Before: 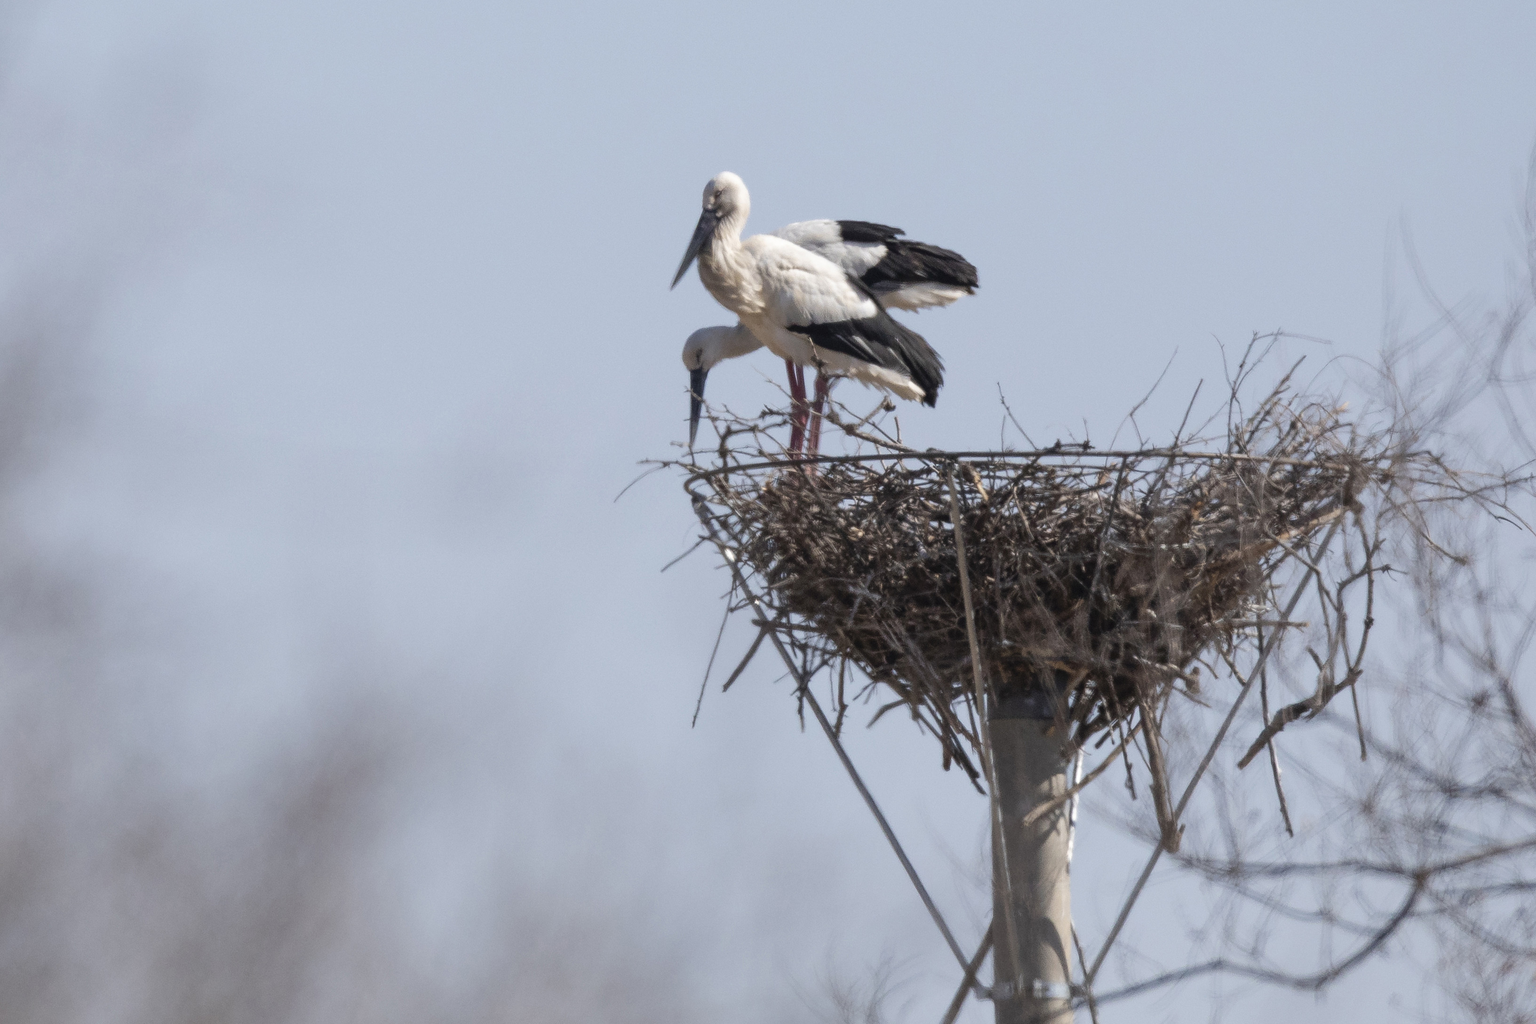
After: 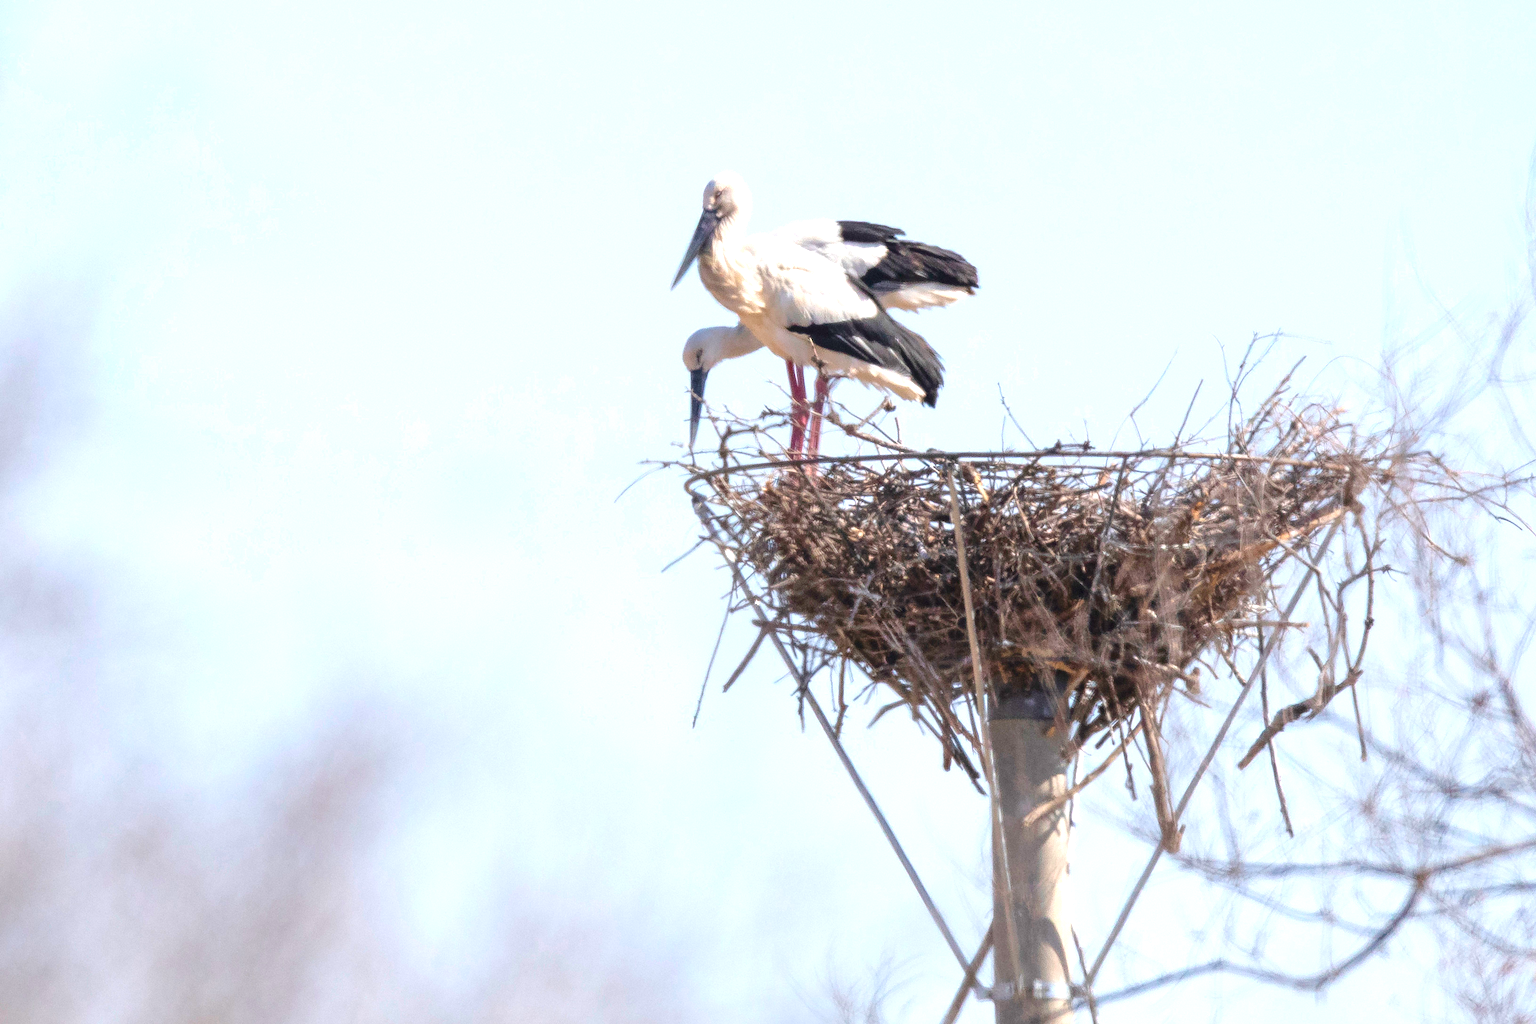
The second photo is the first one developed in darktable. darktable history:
color balance rgb: perceptual saturation grading › global saturation 25%, perceptual brilliance grading › mid-tones 10%, perceptual brilliance grading › shadows 15%, global vibrance 20%
exposure: black level correction 0, exposure 1.1 EV, compensate exposure bias true, compensate highlight preservation false
